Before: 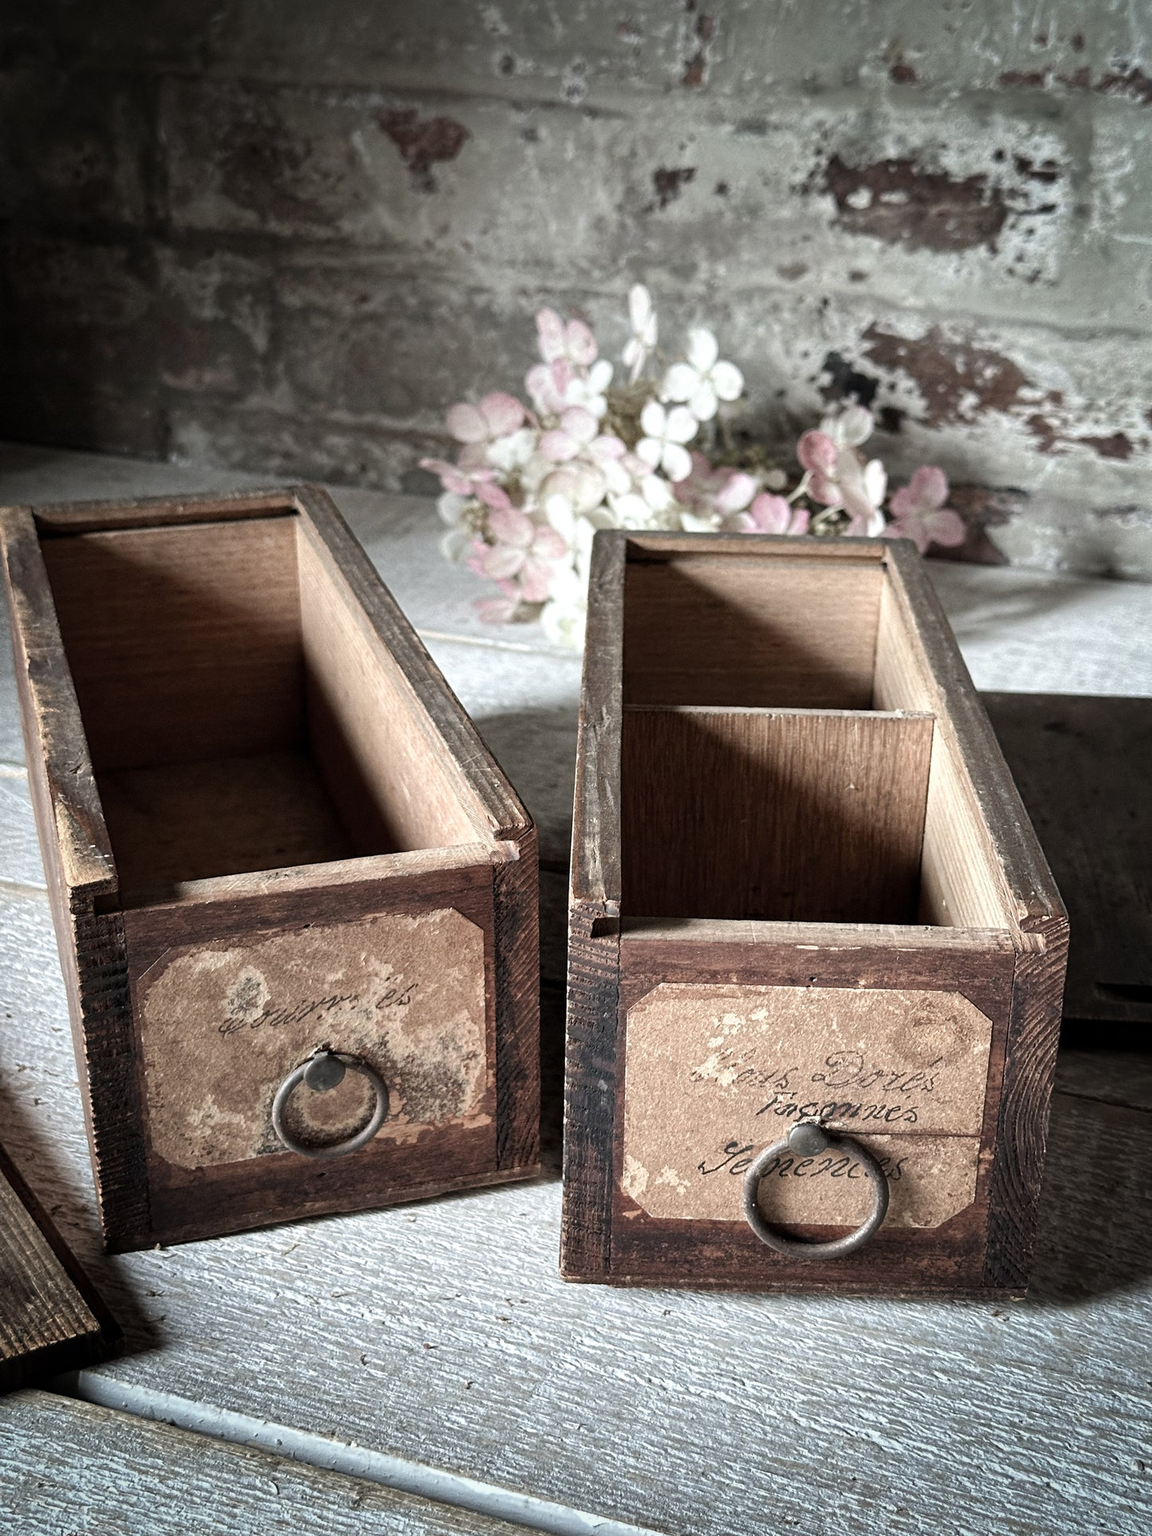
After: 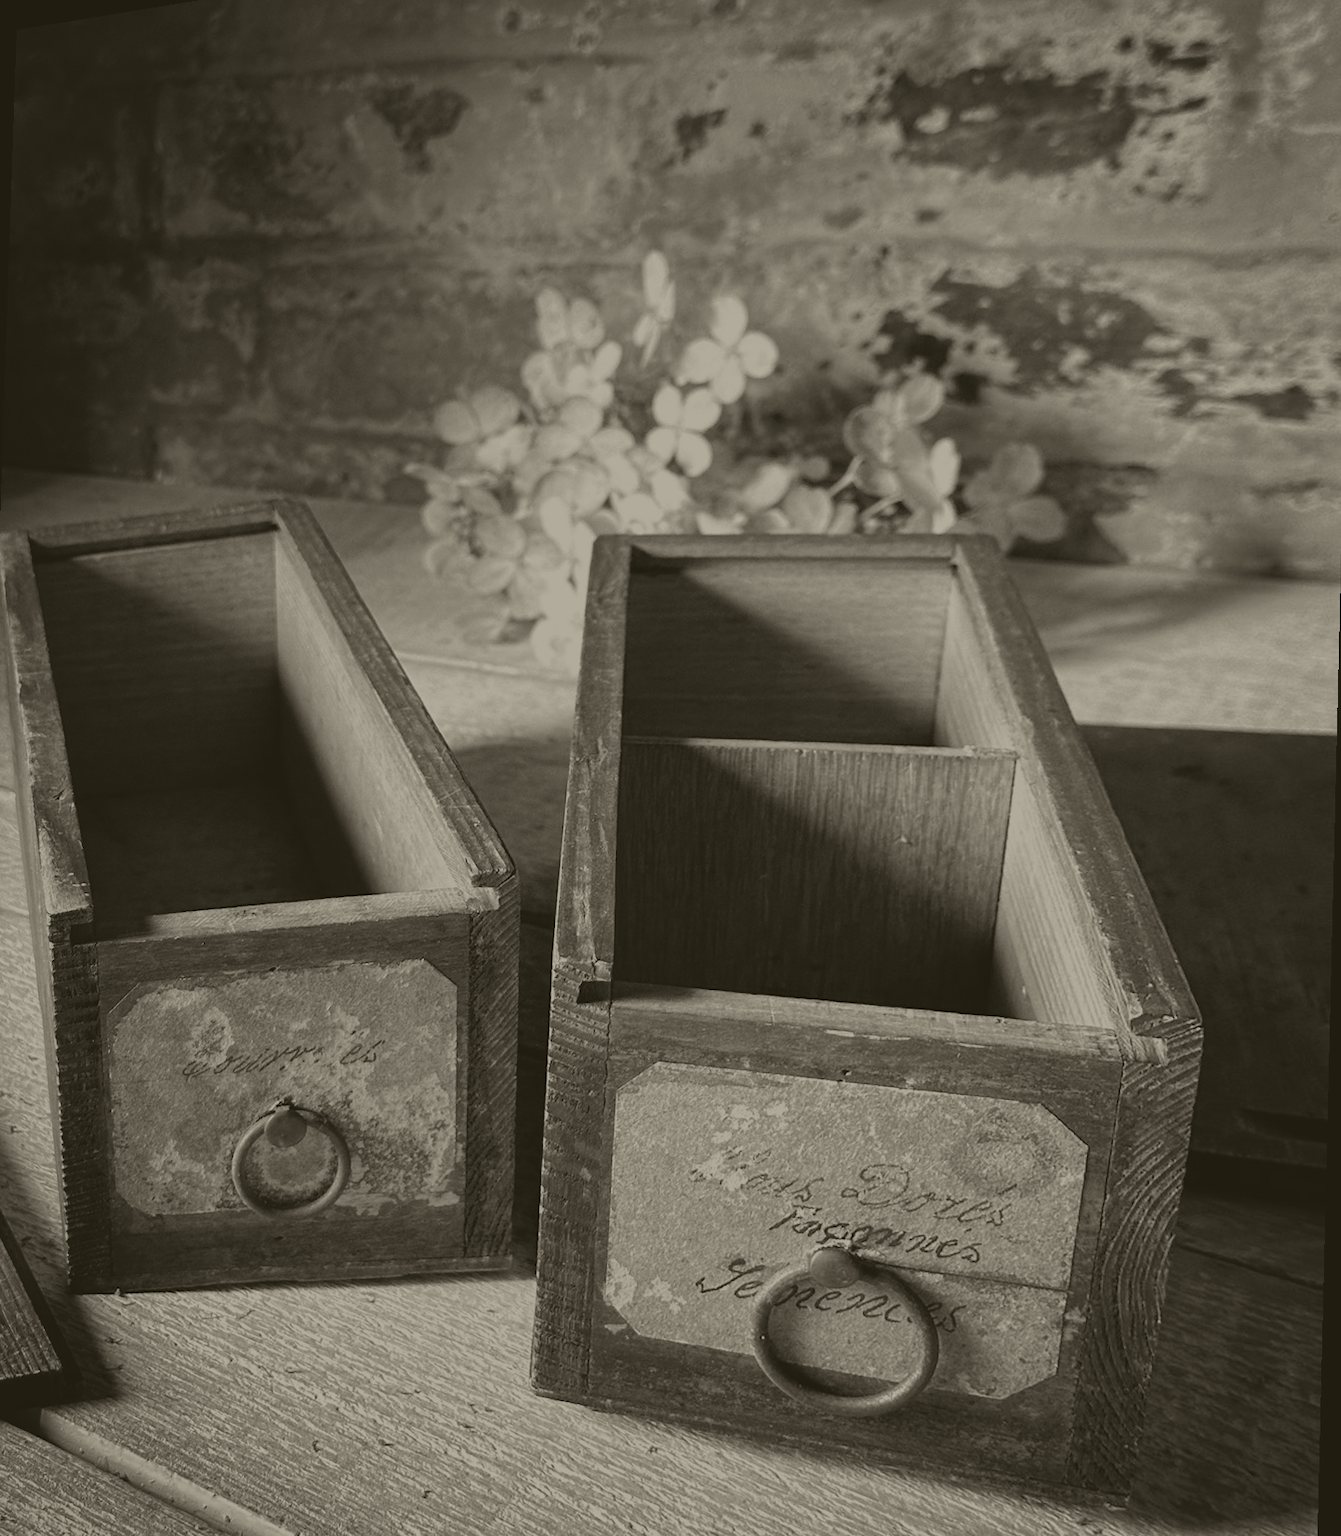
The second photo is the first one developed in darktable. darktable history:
colorize: hue 41.44°, saturation 22%, source mix 60%, lightness 10.61%
rotate and perspective: rotation 1.69°, lens shift (vertical) -0.023, lens shift (horizontal) -0.291, crop left 0.025, crop right 0.988, crop top 0.092, crop bottom 0.842
